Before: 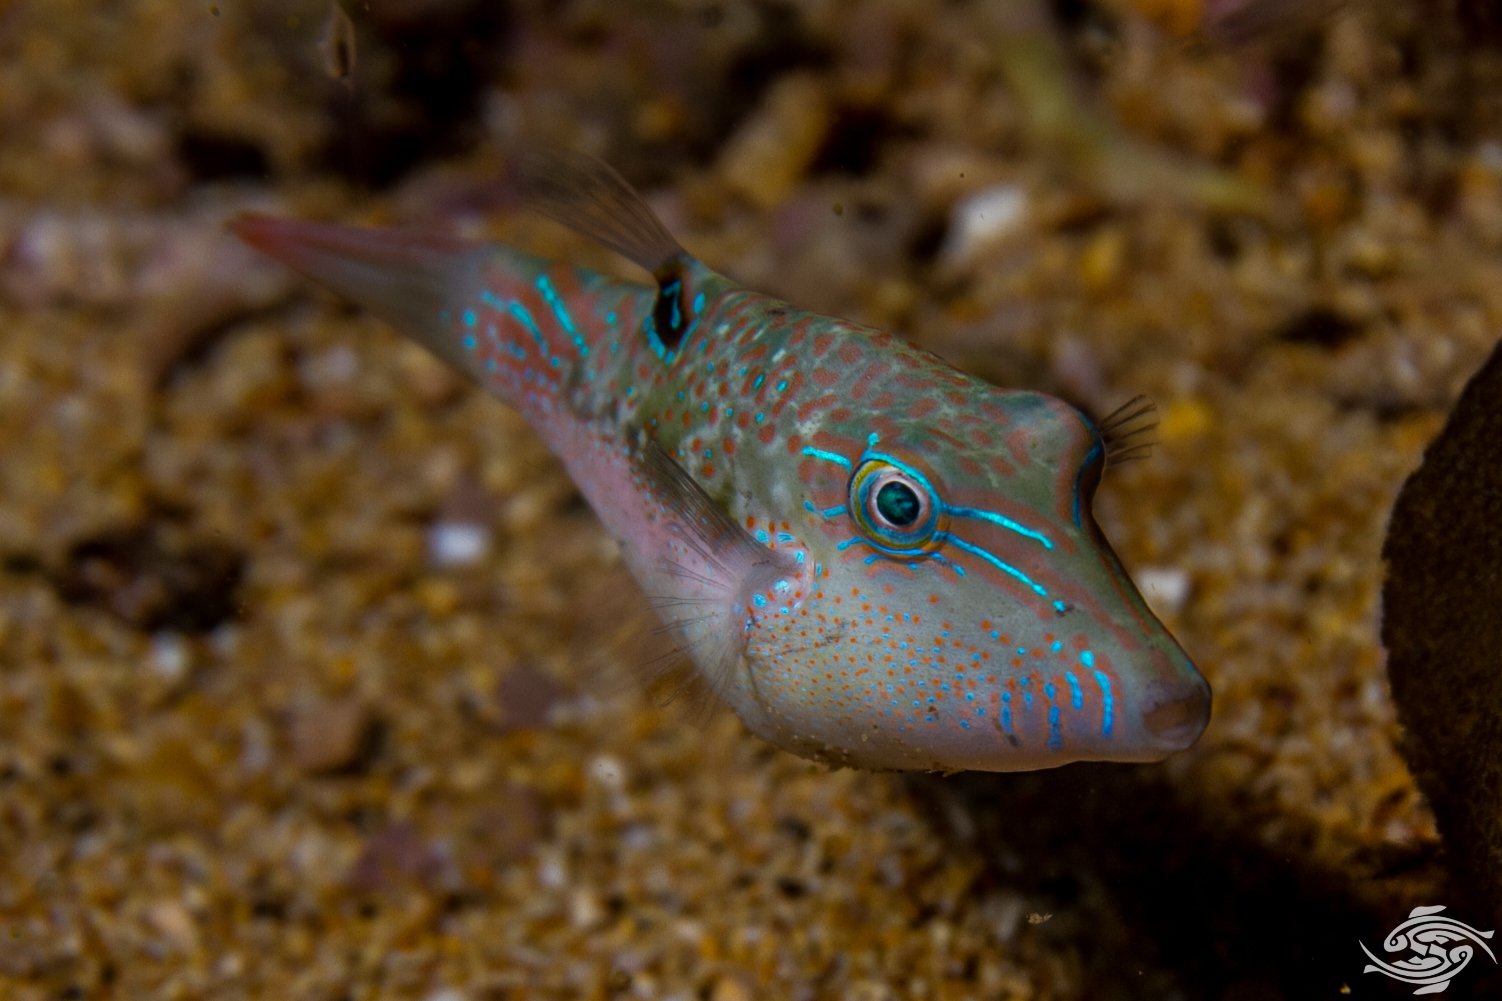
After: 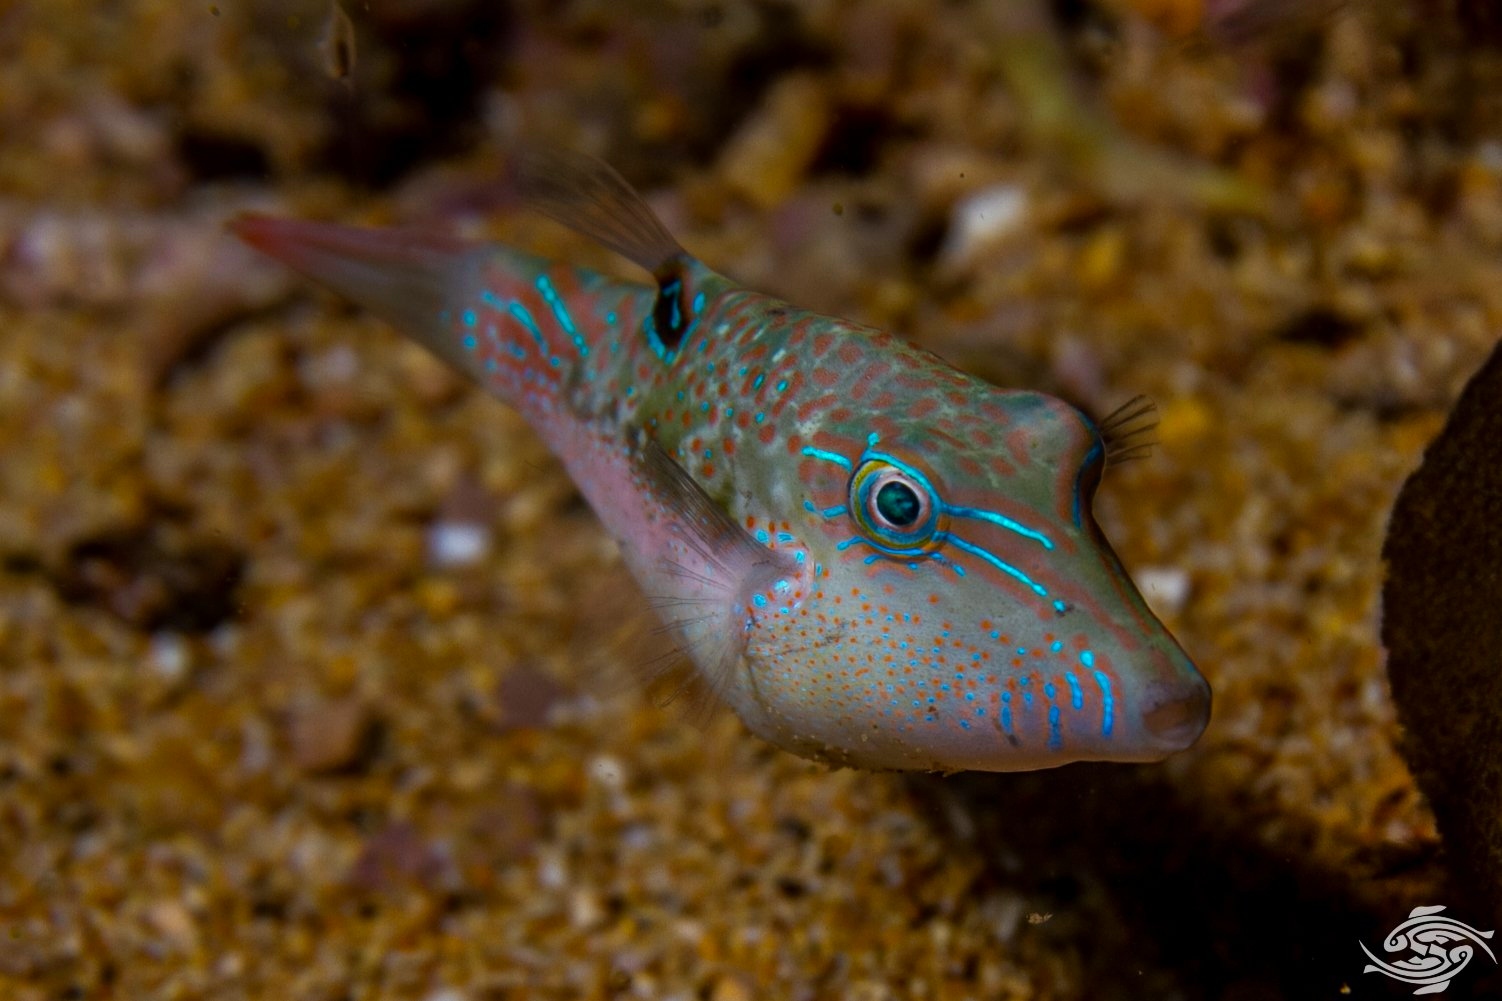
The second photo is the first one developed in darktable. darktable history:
contrast brightness saturation: contrast 0.037, saturation 0.16
